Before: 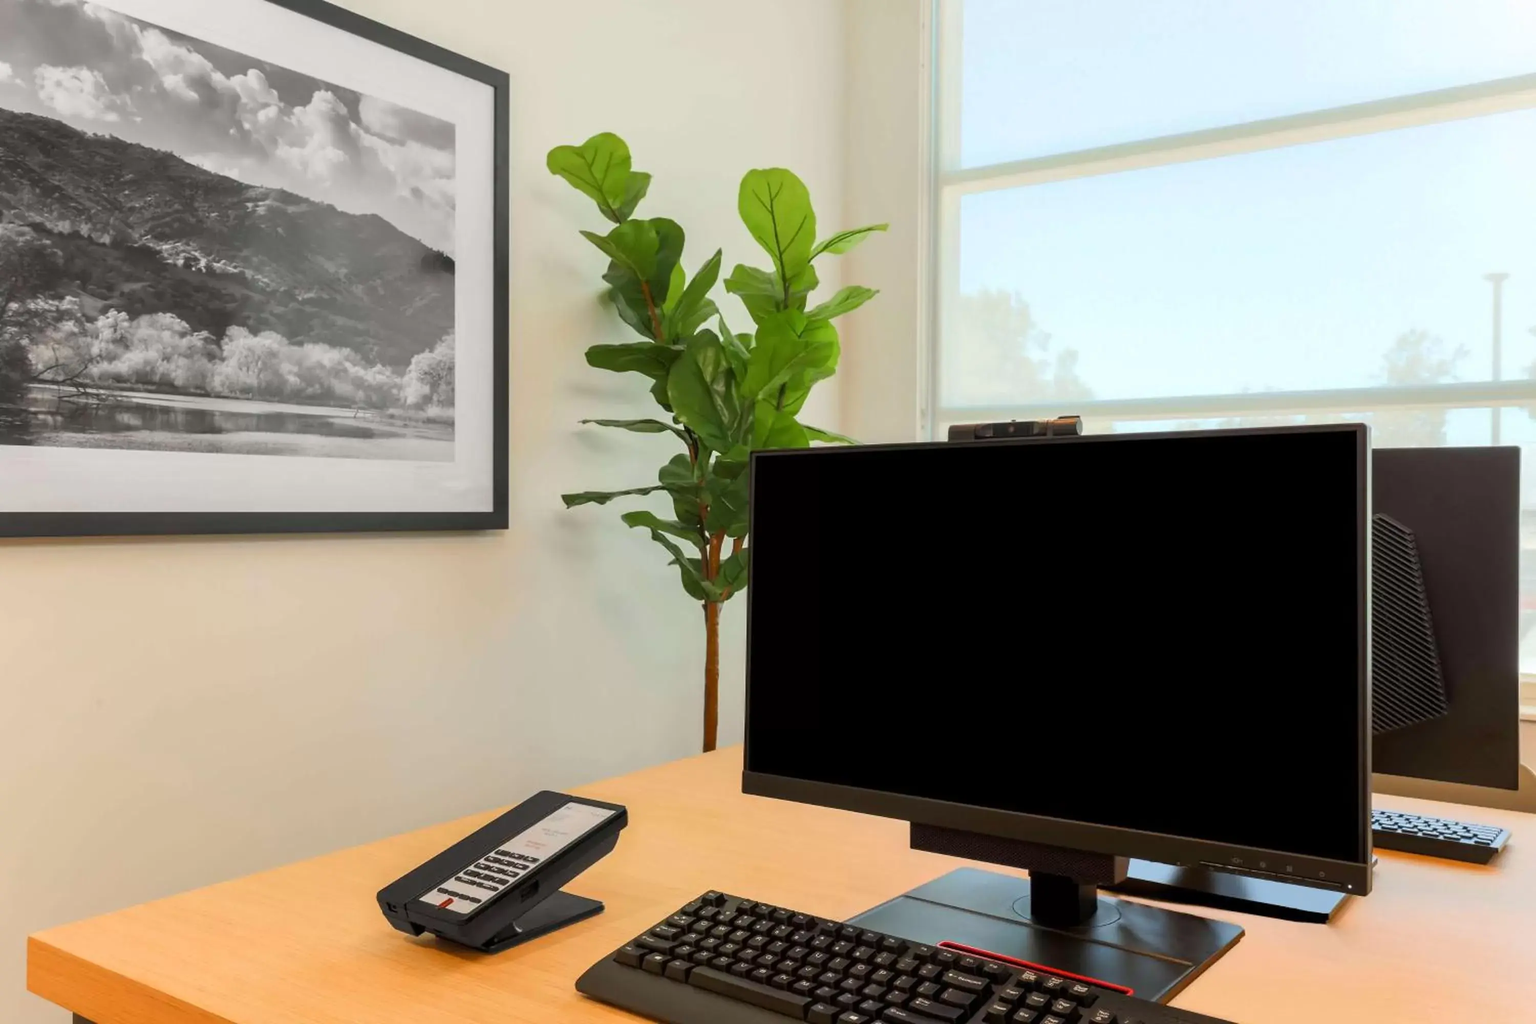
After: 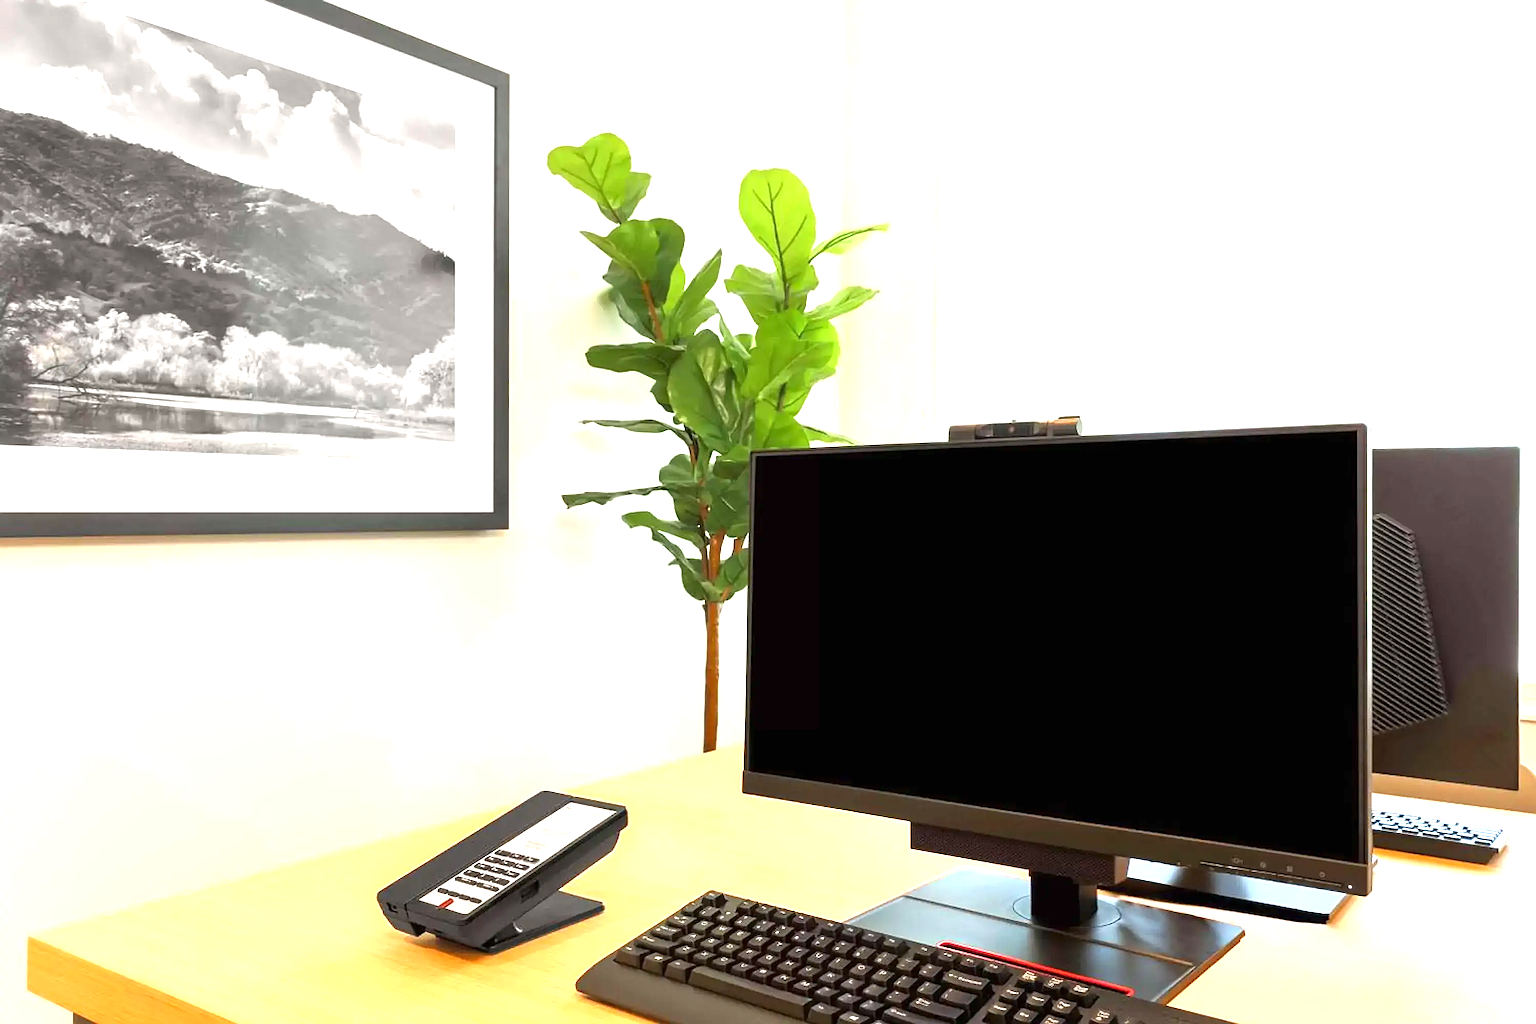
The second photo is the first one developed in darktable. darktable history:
exposure: black level correction 0, exposure 1.379 EV, compensate exposure bias true, compensate highlight preservation false
sharpen: on, module defaults
